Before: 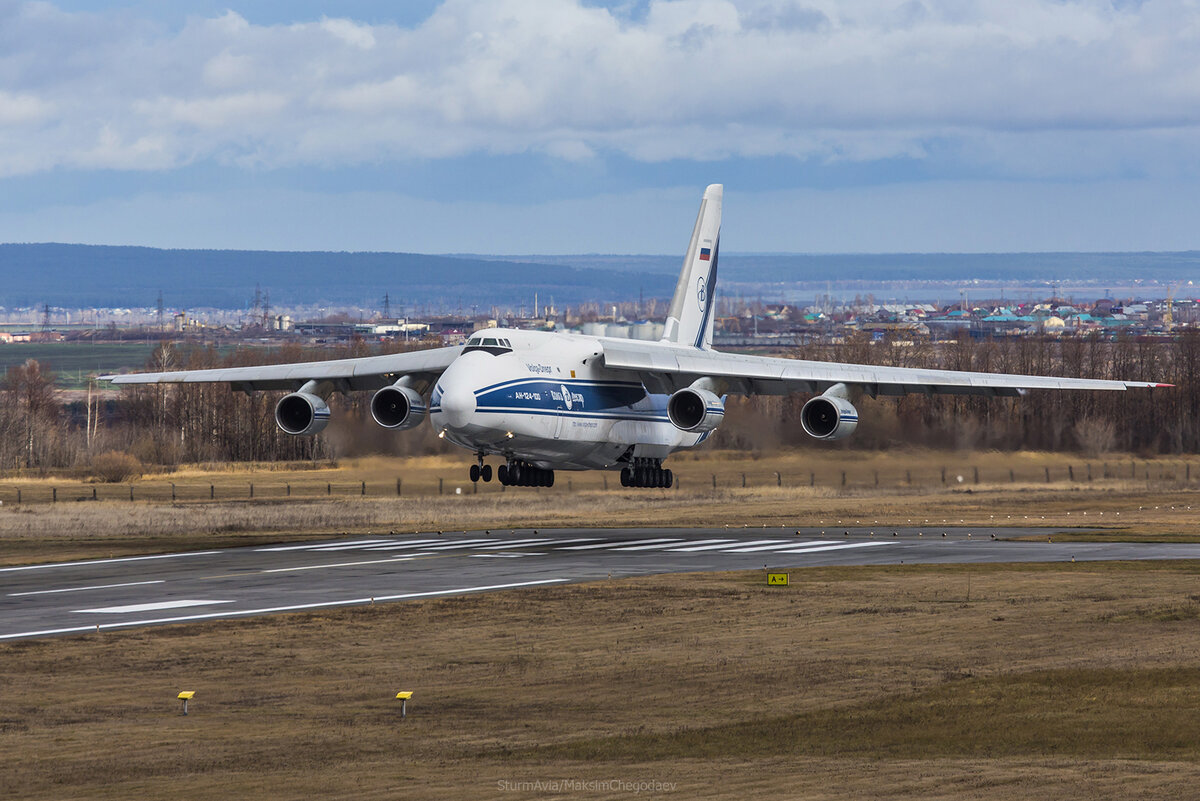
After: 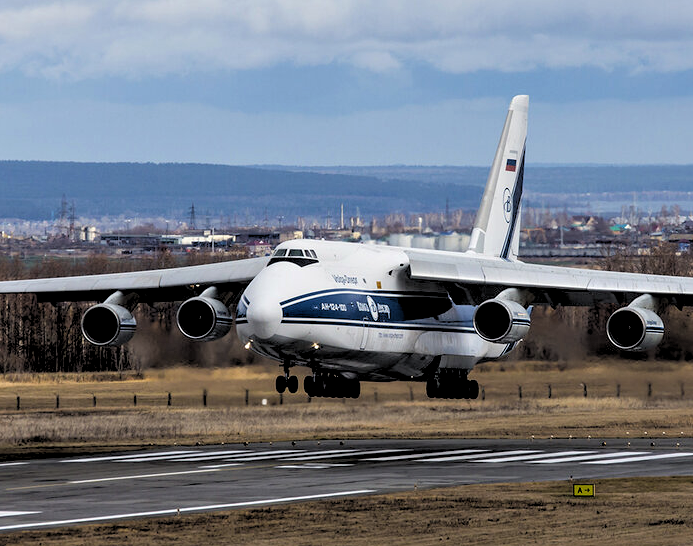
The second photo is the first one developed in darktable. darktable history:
crop: left 16.202%, top 11.208%, right 26.045%, bottom 20.557%
rgb levels: levels [[0.034, 0.472, 0.904], [0, 0.5, 1], [0, 0.5, 1]]
